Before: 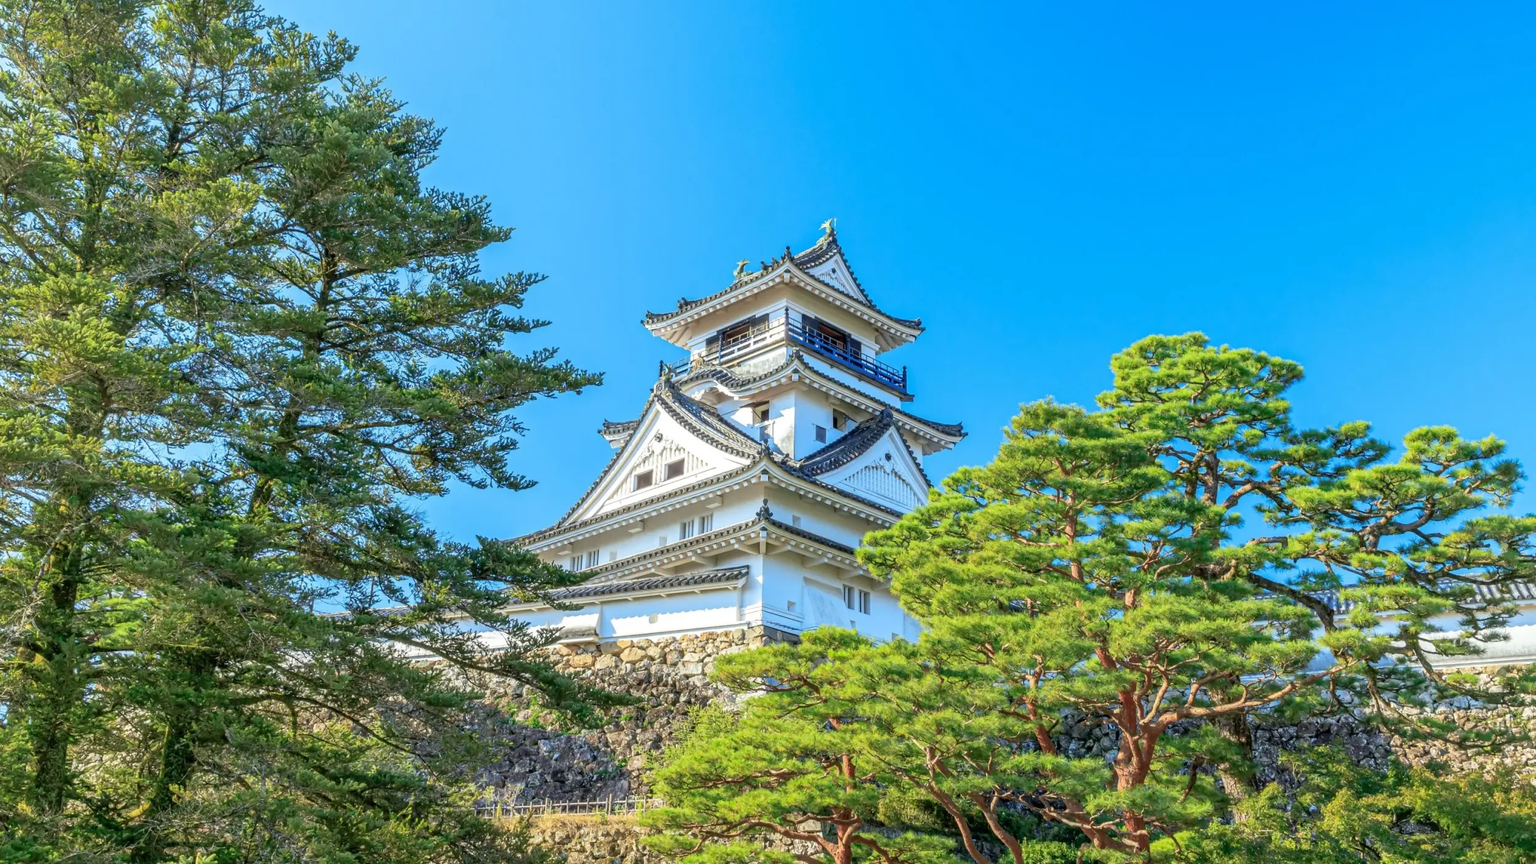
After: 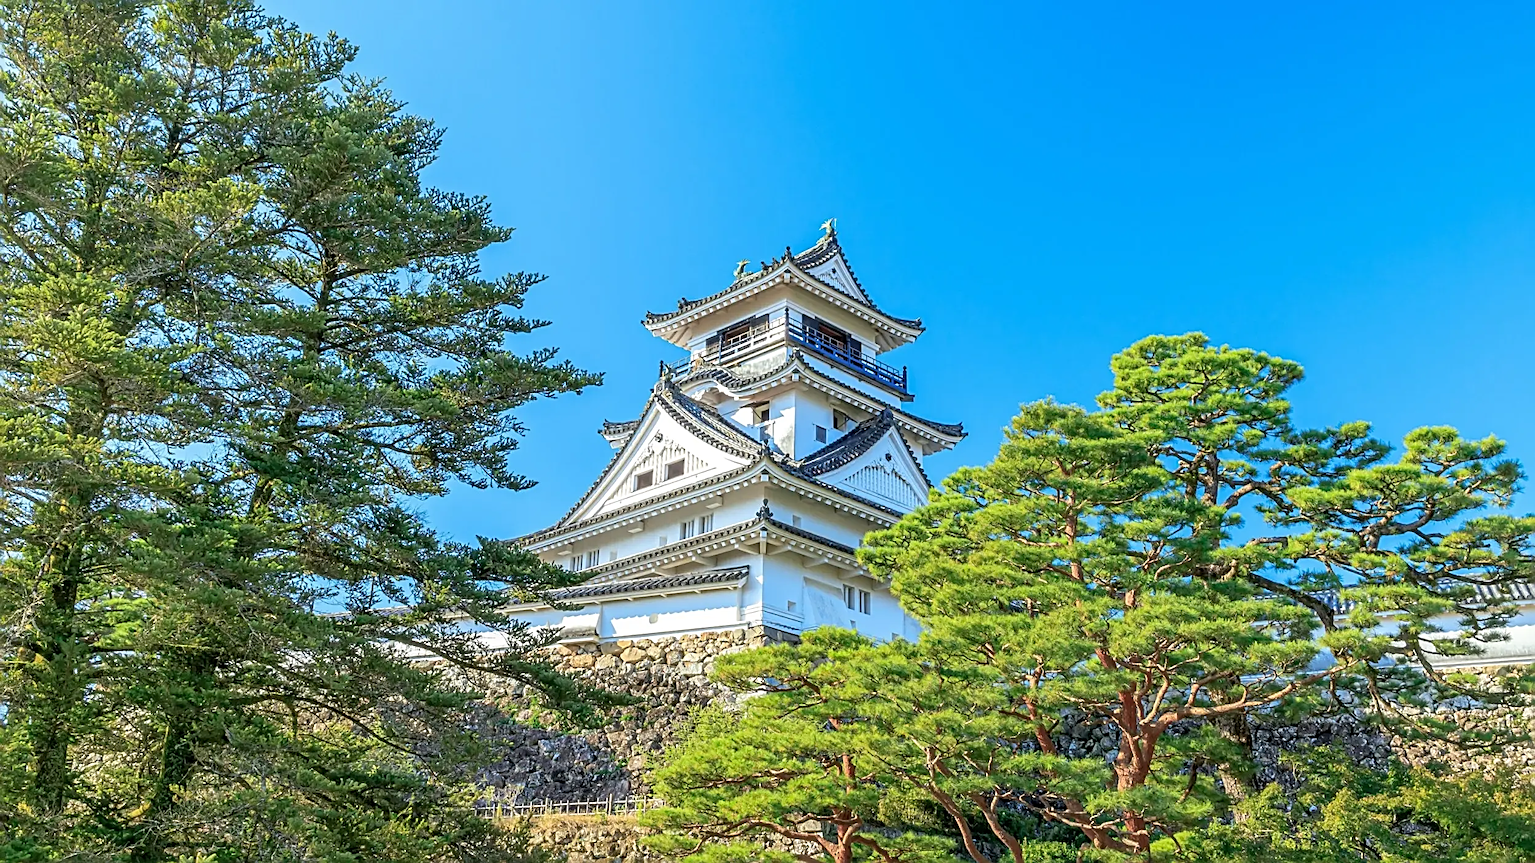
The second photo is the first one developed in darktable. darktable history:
tone equalizer: edges refinement/feathering 500, mask exposure compensation -1.57 EV, preserve details no
sharpen: radius 2.798, amount 0.729
